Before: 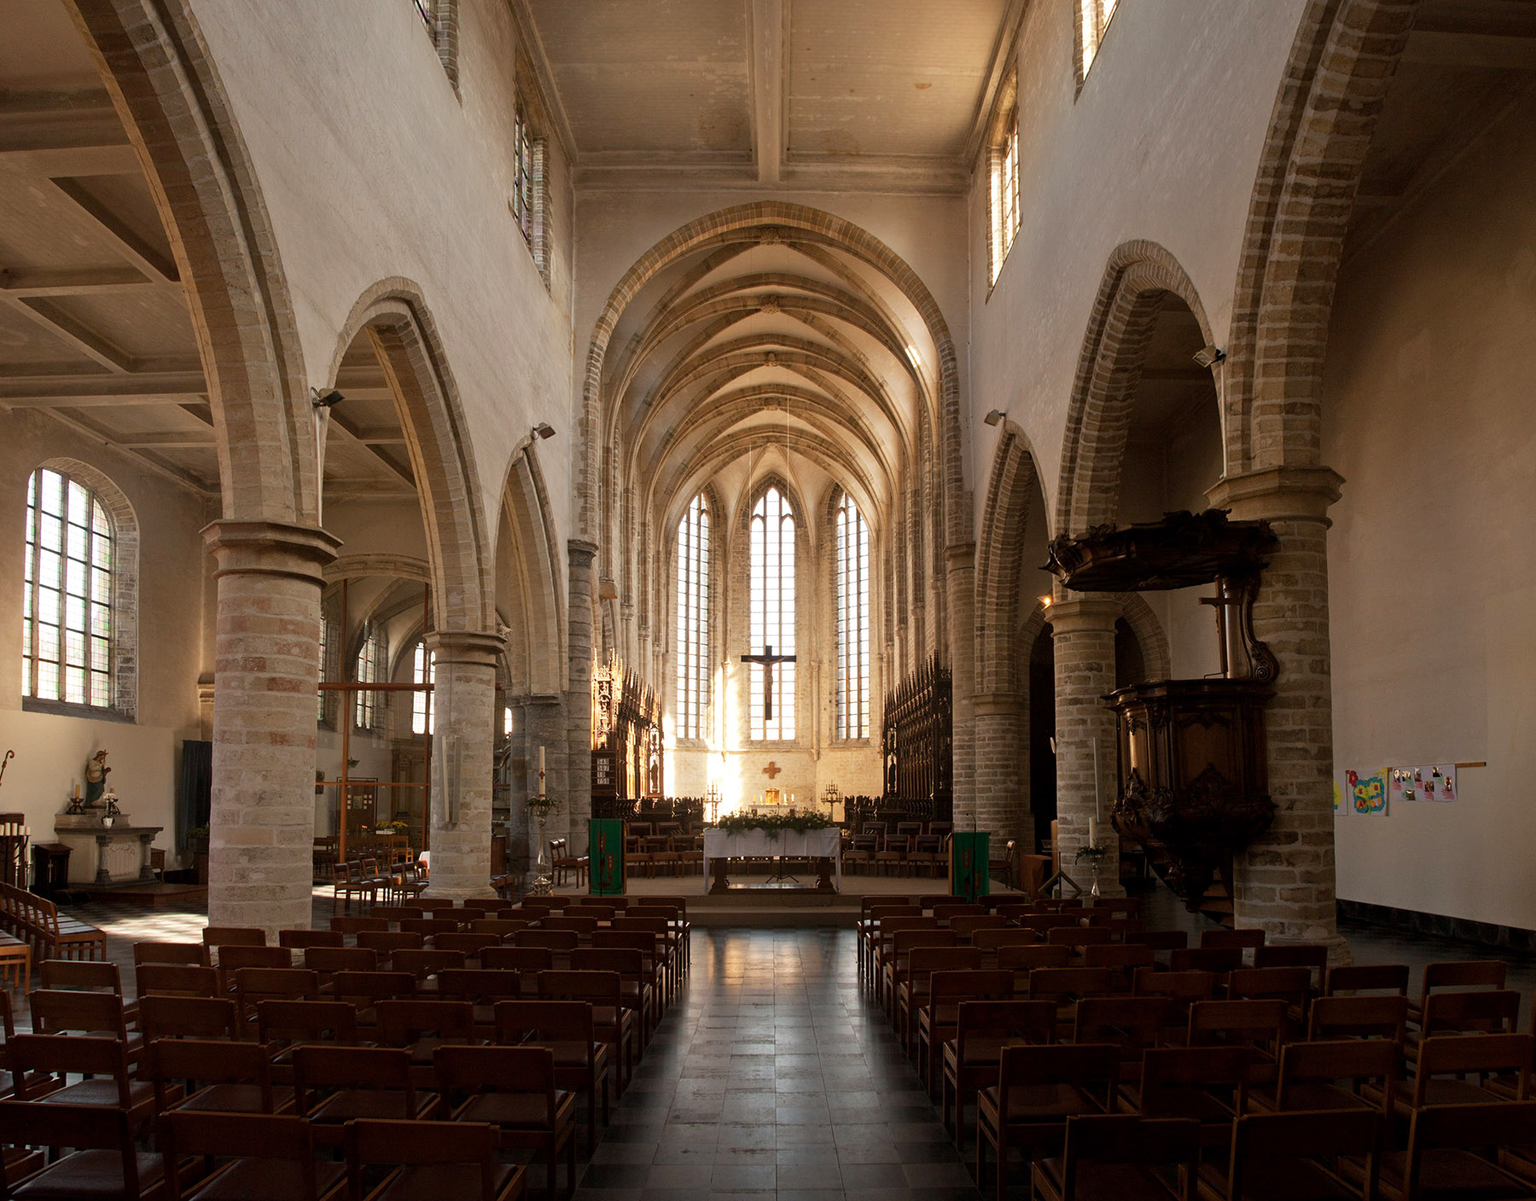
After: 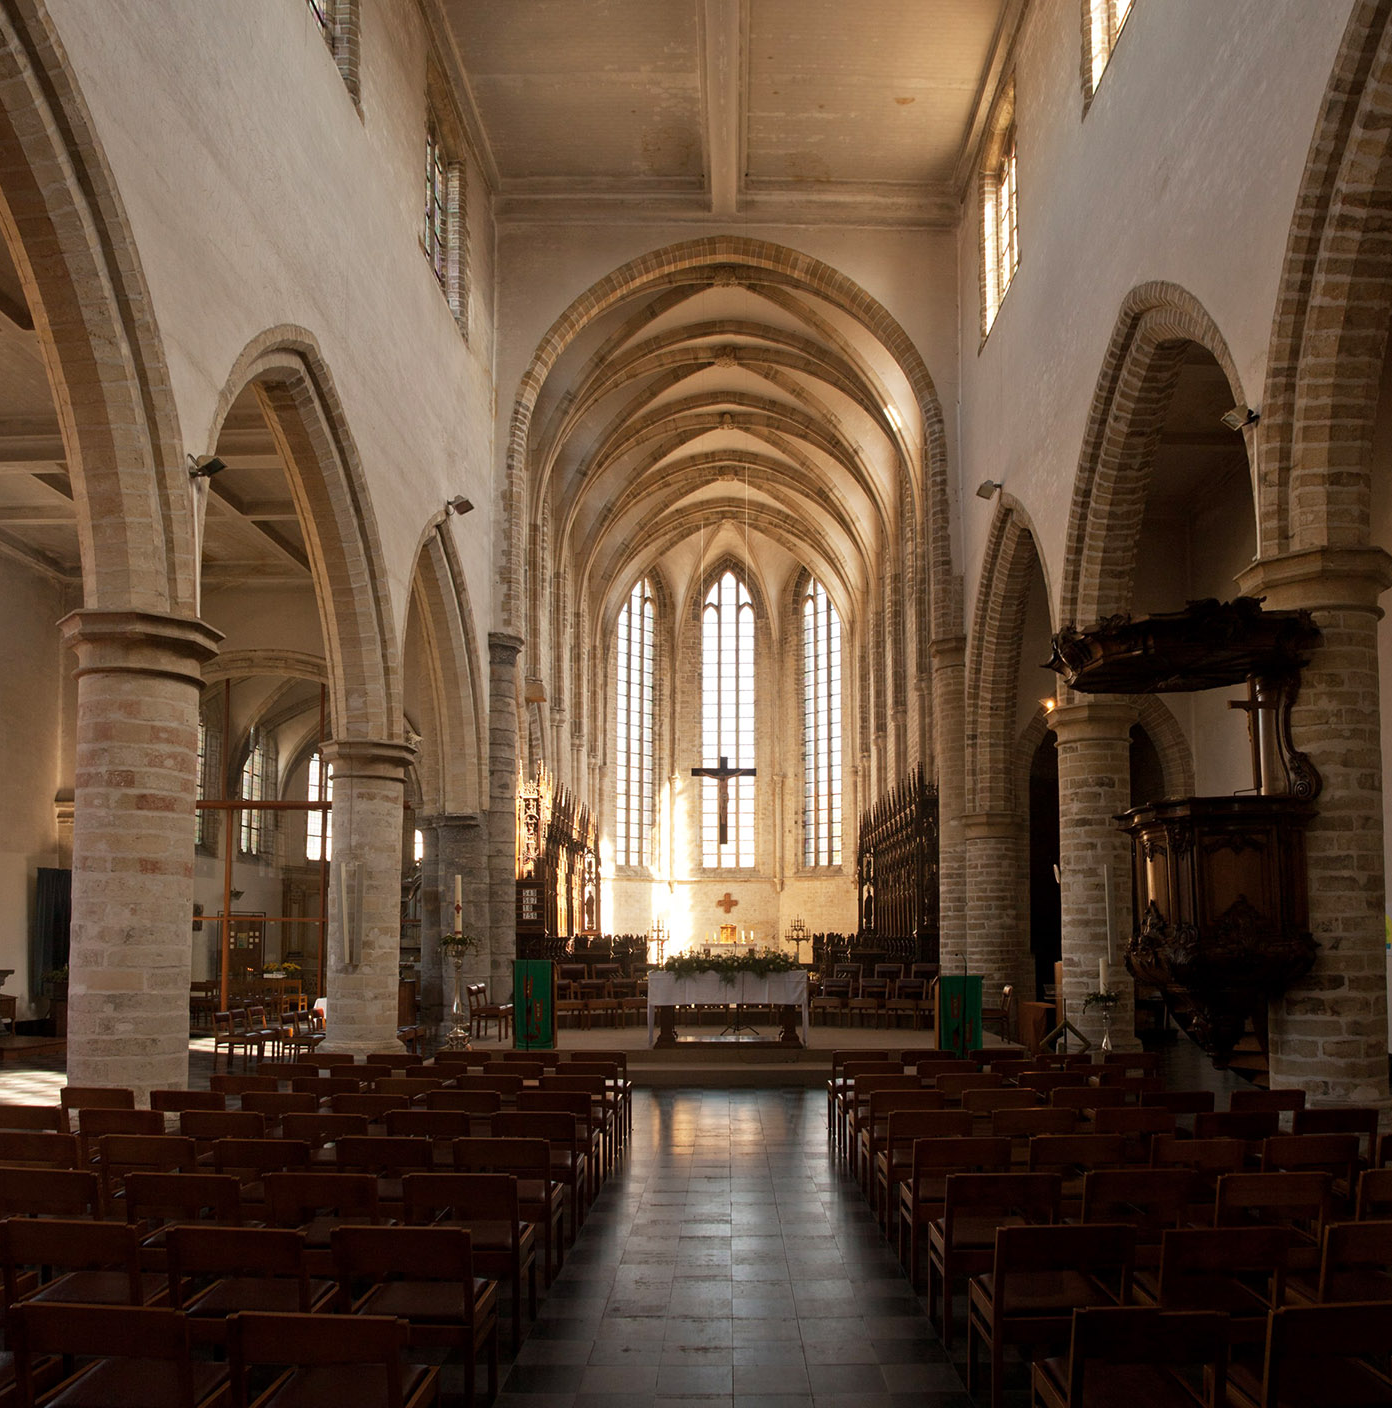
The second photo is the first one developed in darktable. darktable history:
crop: left 9.882%, right 12.732%
